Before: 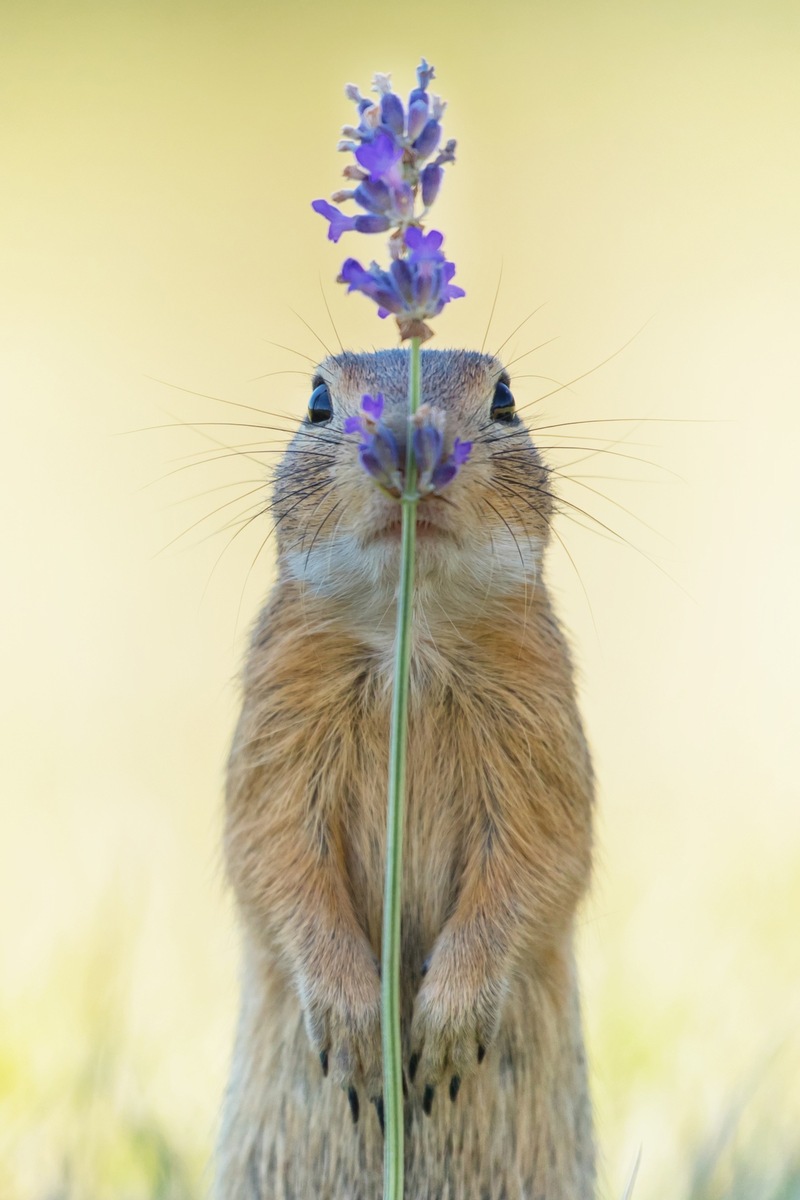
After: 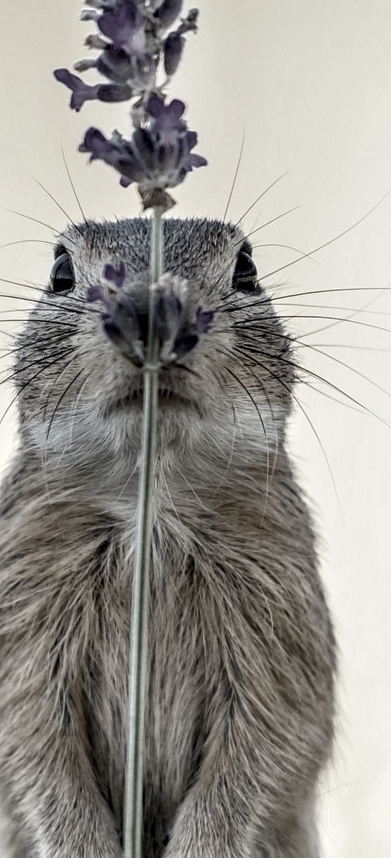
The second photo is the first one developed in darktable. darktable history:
crop: left 32.272%, top 10.961%, right 18.783%, bottom 17.484%
sharpen: amount 0.218
contrast brightness saturation: contrast 0.066, brightness -0.127, saturation 0.058
color correction: highlights b* 0.001, saturation 0.158
local contrast: detail 160%
tone equalizer: on, module defaults
color balance rgb: global offset › luminance -0.874%, perceptual saturation grading › global saturation 29.791%
